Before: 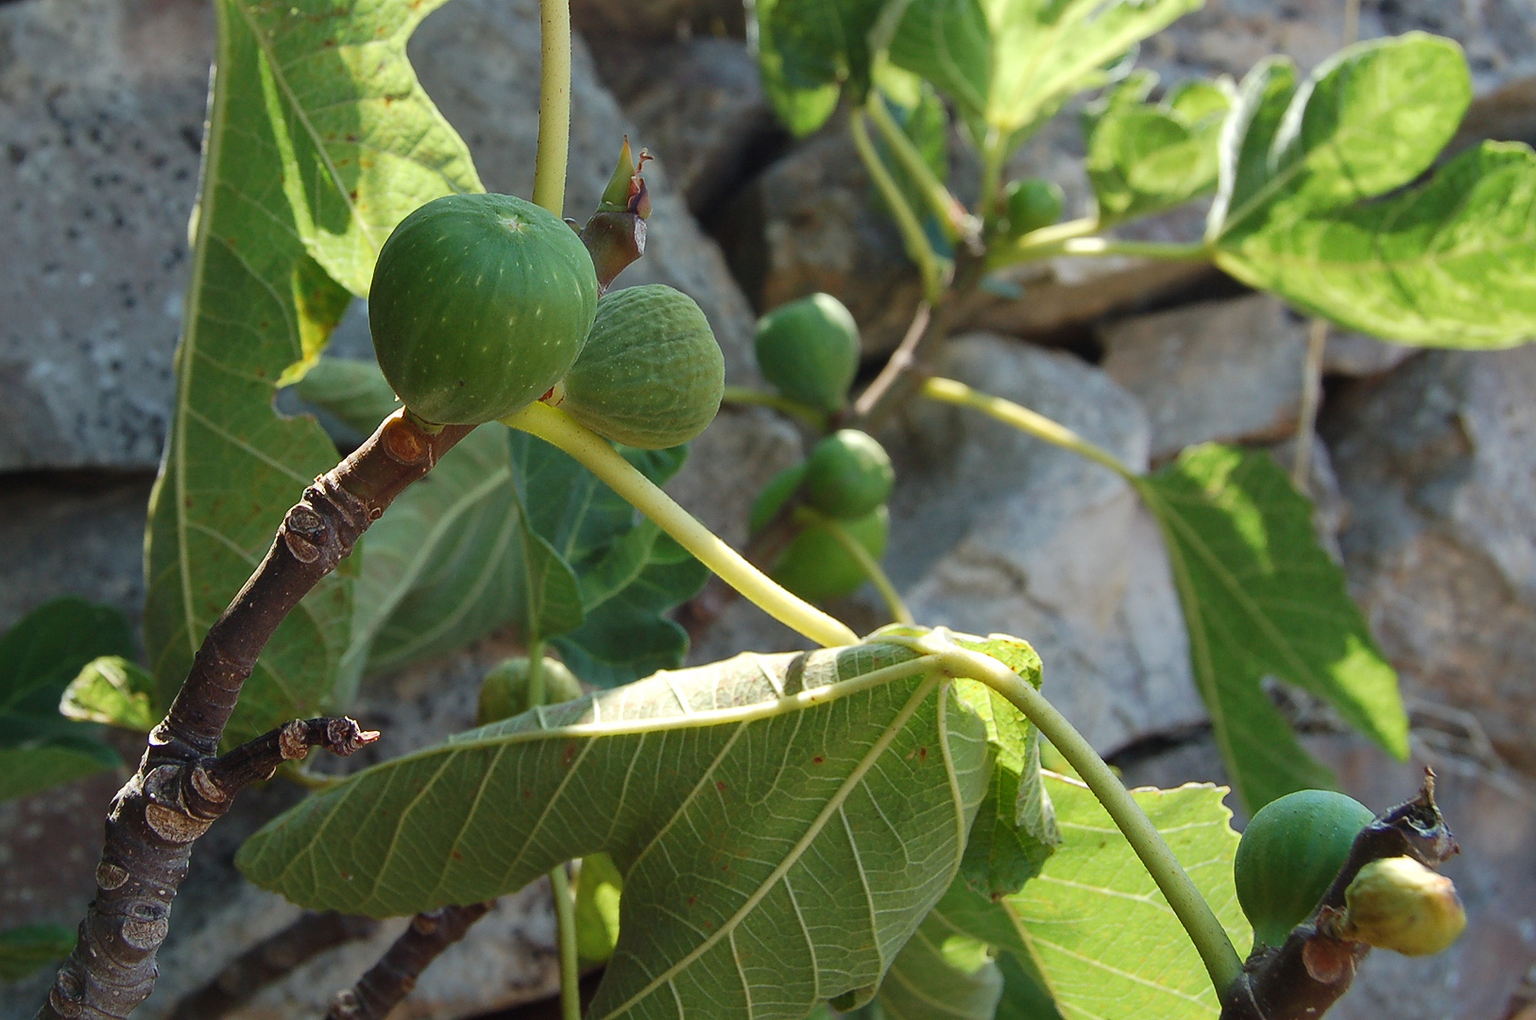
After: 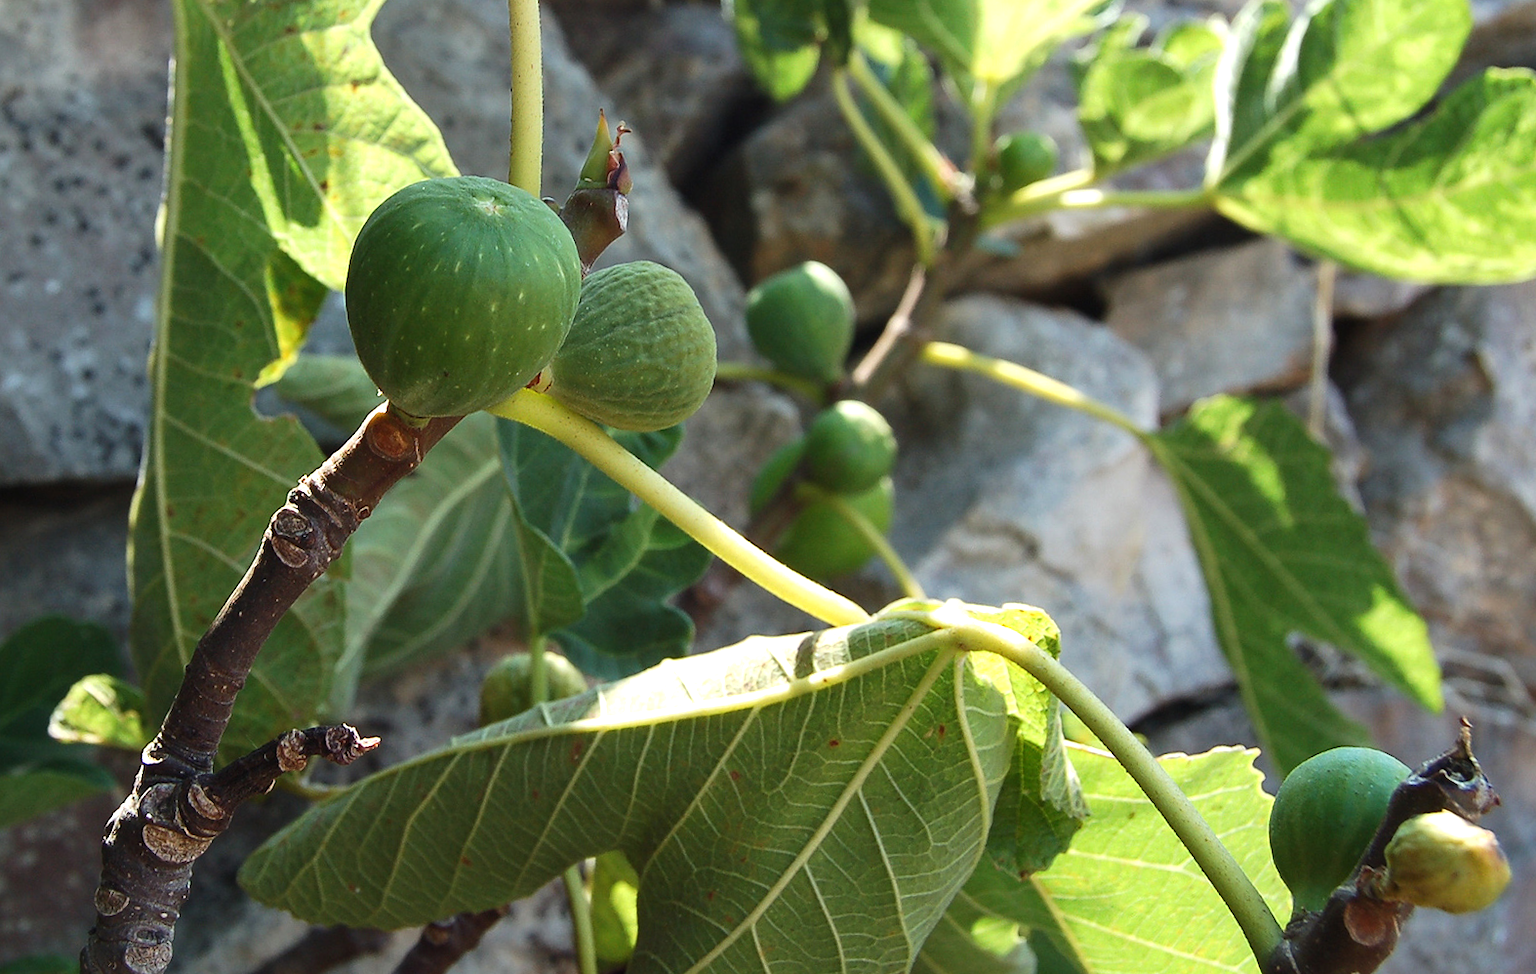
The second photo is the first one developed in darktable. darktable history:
exposure: exposure 0.178 EV, compensate exposure bias true, compensate highlight preservation false
tone equalizer: -8 EV -0.417 EV, -7 EV -0.389 EV, -6 EV -0.333 EV, -5 EV -0.222 EV, -3 EV 0.222 EV, -2 EV 0.333 EV, -1 EV 0.389 EV, +0 EV 0.417 EV, edges refinement/feathering 500, mask exposure compensation -1.57 EV, preserve details no
rotate and perspective: rotation -3°, crop left 0.031, crop right 0.968, crop top 0.07, crop bottom 0.93
